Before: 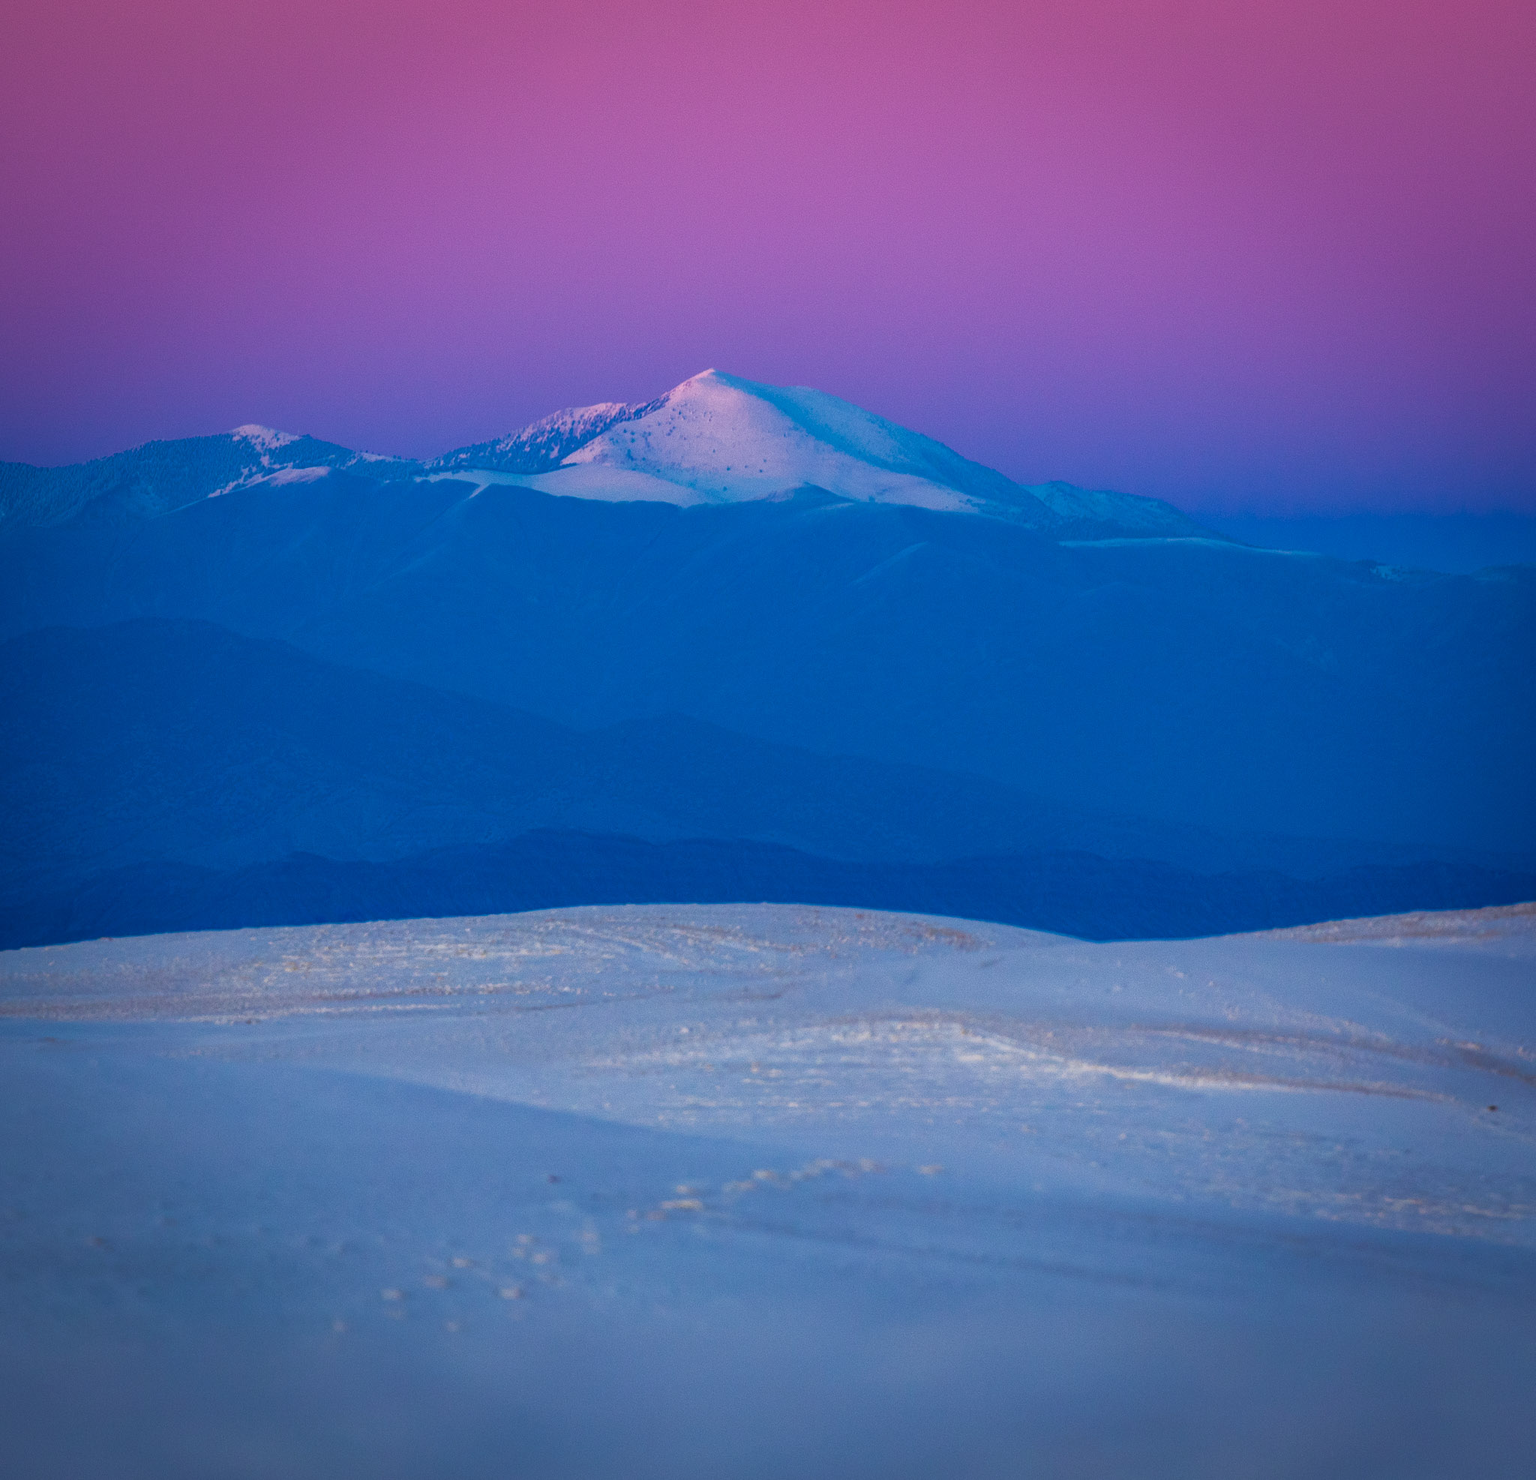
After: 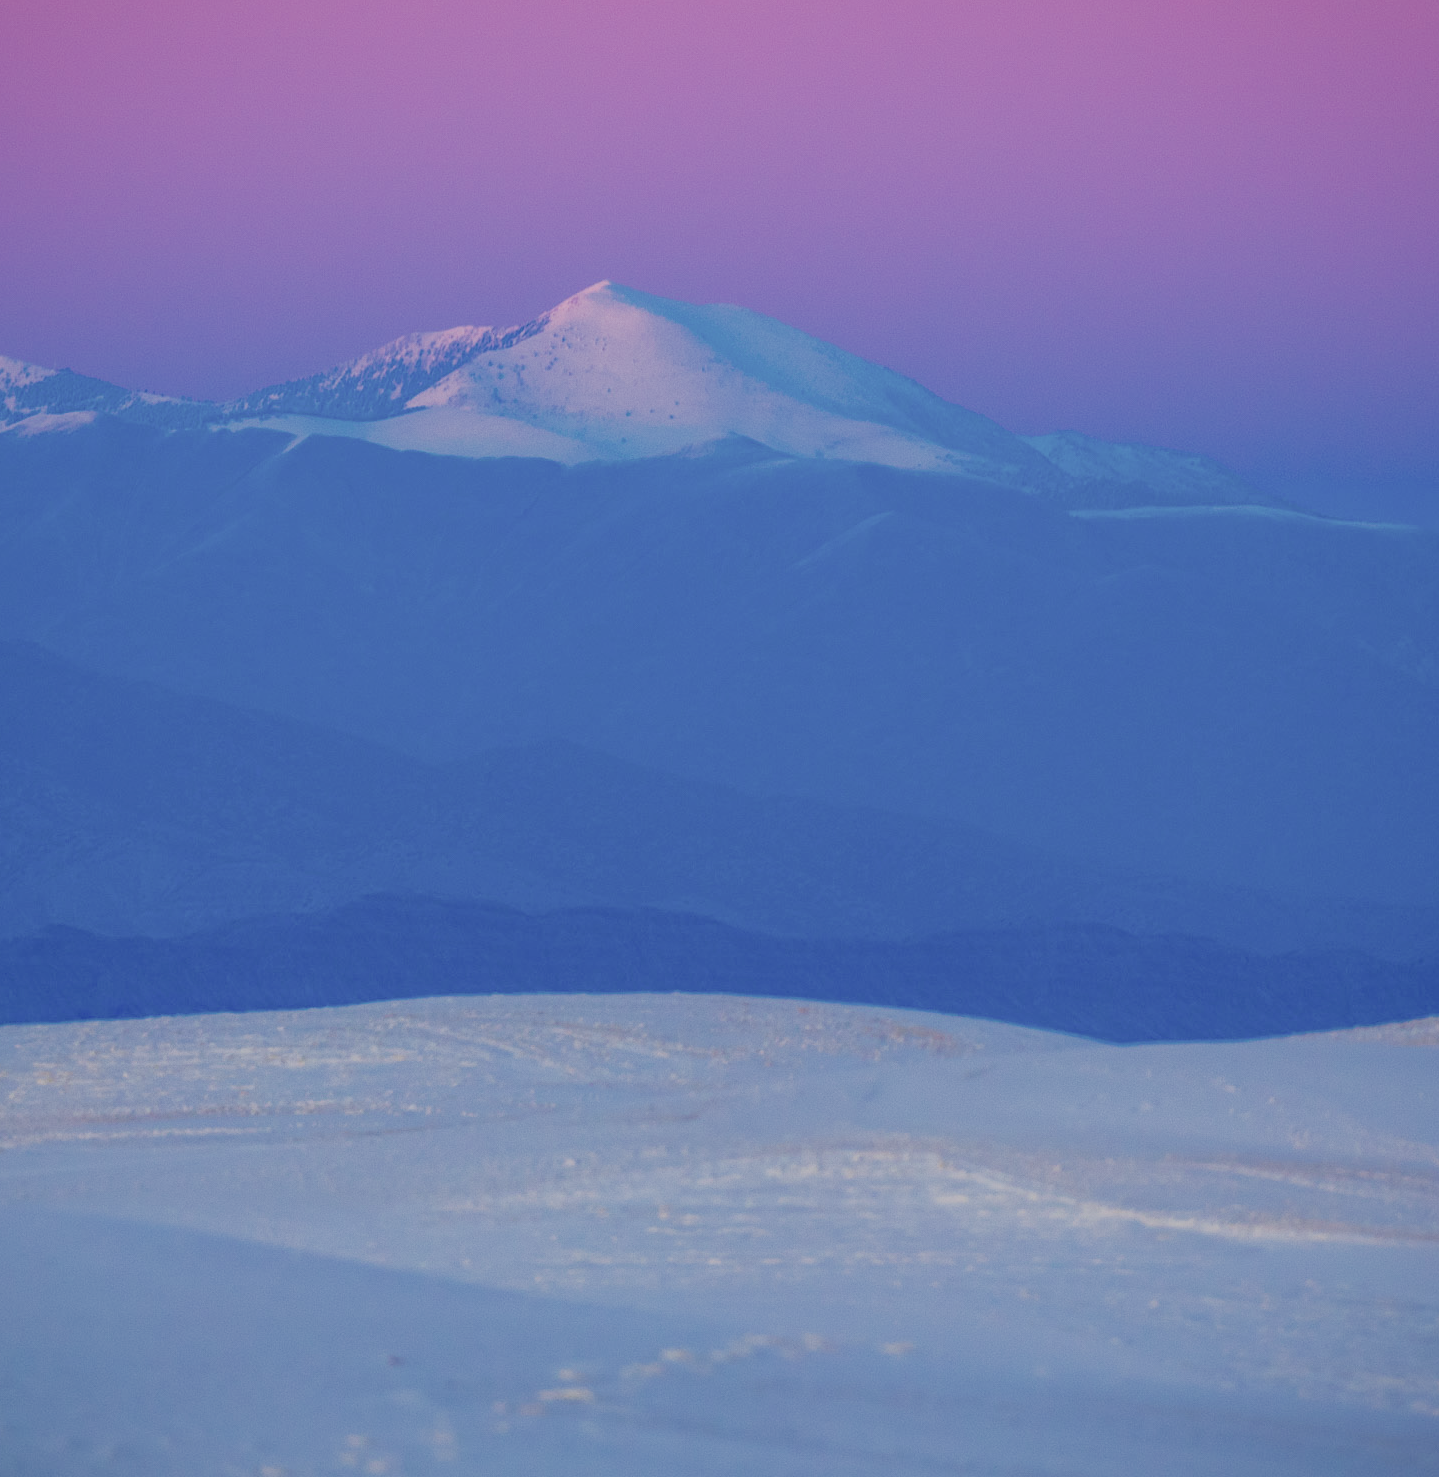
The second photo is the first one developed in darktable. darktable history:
filmic rgb: black relative exposure -4.42 EV, white relative exposure 6.62 EV, hardness 1.91, contrast 0.511
crop and rotate: left 16.792%, top 10.725%, right 12.931%, bottom 14.393%
tone equalizer: -8 EV -0.381 EV, -7 EV -0.397 EV, -6 EV -0.31 EV, -5 EV -0.187 EV, -3 EV 0.226 EV, -2 EV 0.335 EV, -1 EV 0.402 EV, +0 EV 0.394 EV, mask exposure compensation -0.507 EV
exposure: black level correction 0, exposure 0.698 EV, compensate exposure bias true, compensate highlight preservation false
